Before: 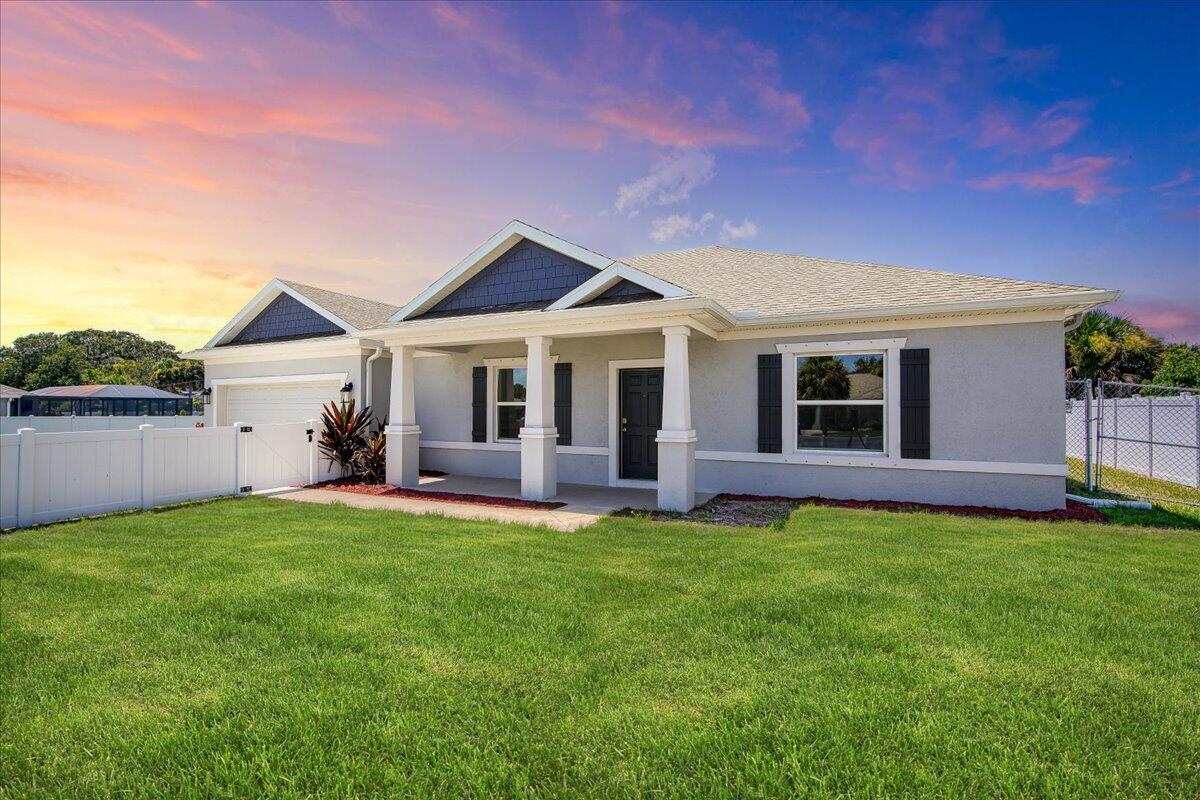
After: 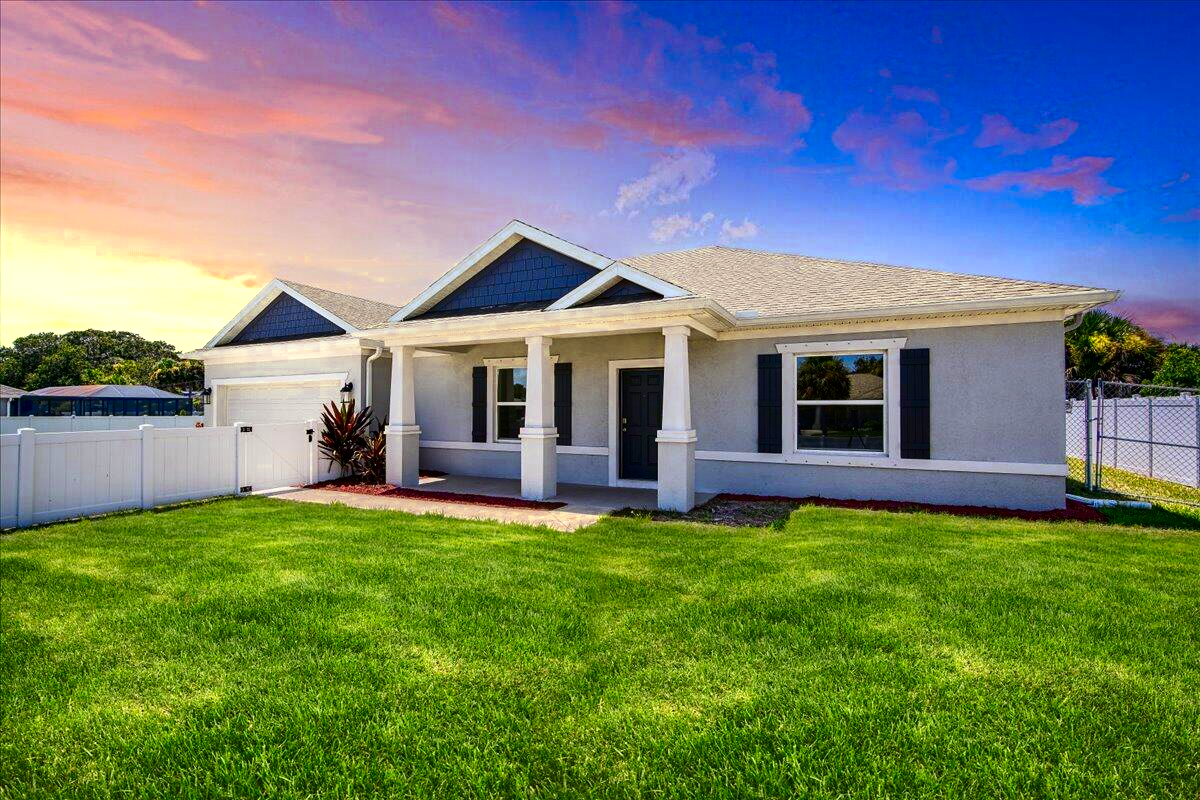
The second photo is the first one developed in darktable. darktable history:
contrast brightness saturation: contrast 0.192, brightness -0.109, saturation 0.207
color zones: curves: ch0 [(0, 0.485) (0.178, 0.476) (0.261, 0.623) (0.411, 0.403) (0.708, 0.603) (0.934, 0.412)]; ch1 [(0.003, 0.485) (0.149, 0.496) (0.229, 0.584) (0.326, 0.551) (0.484, 0.262) (0.757, 0.643)]
